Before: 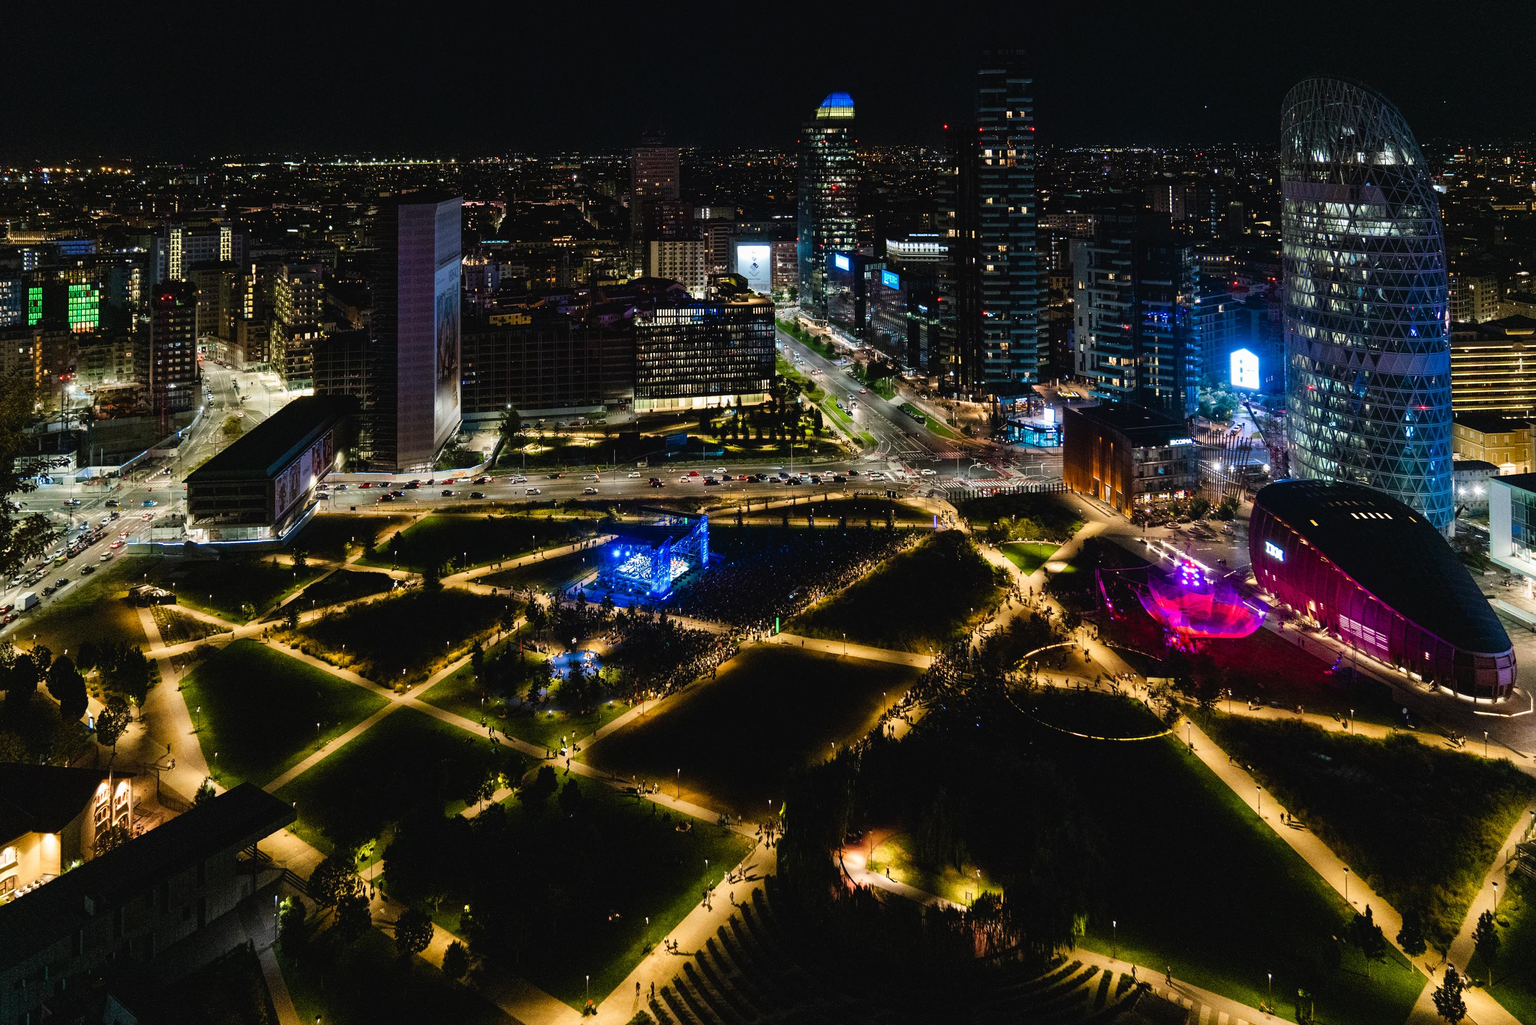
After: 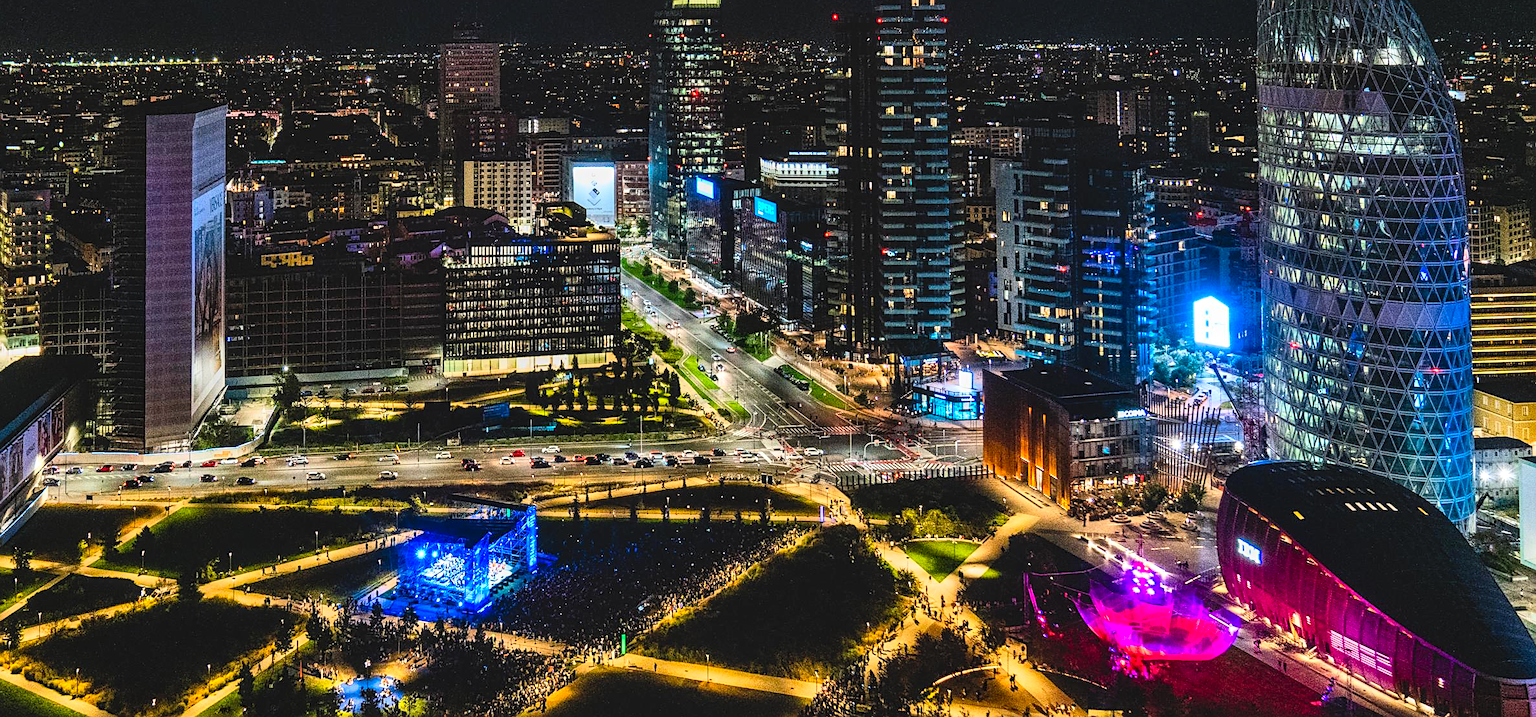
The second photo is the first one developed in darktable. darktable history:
sharpen: on, module defaults
local contrast: on, module defaults
shadows and highlights: shadows 37.27, highlights -28.18, soften with gaussian
crop: left 18.38%, top 11.092%, right 2.134%, bottom 33.217%
contrast brightness saturation: contrast 0.24, brightness 0.26, saturation 0.39
white balance: red 1, blue 1
